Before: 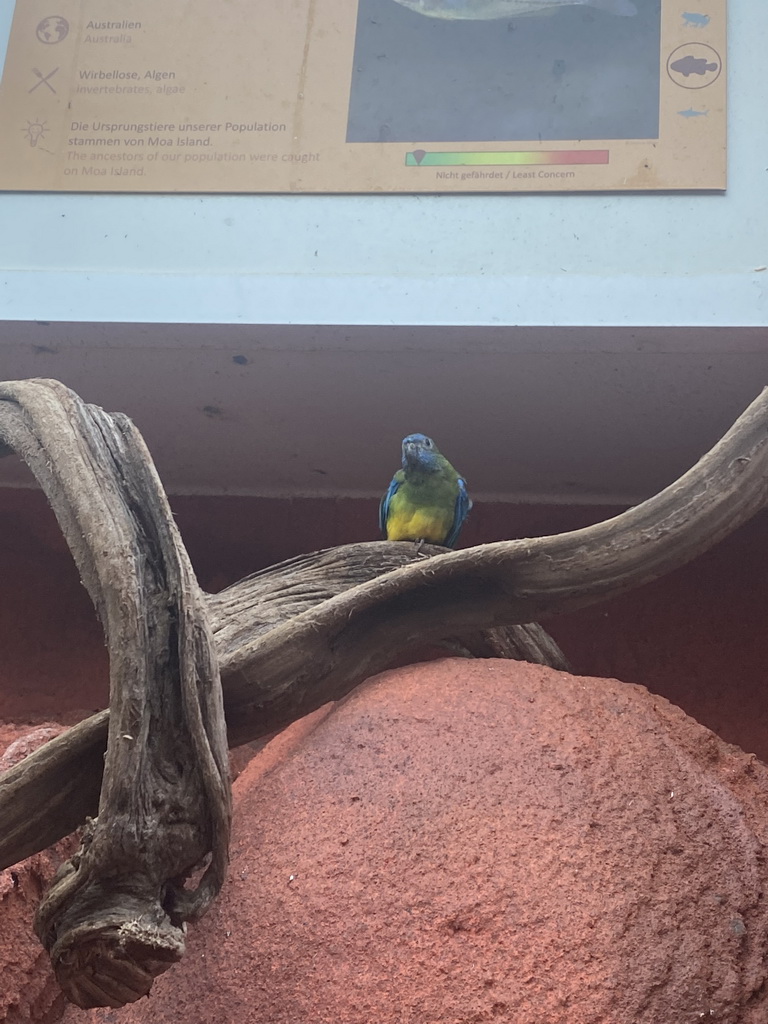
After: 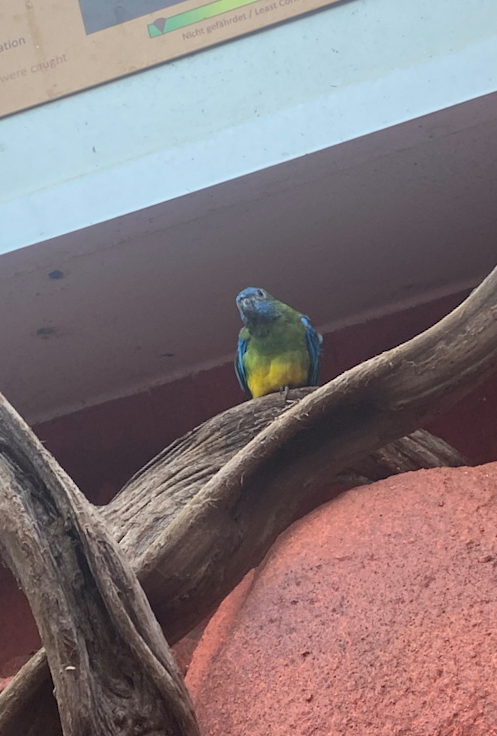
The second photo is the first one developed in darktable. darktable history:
crop and rotate: angle 18.66°, left 6.941%, right 4.018%, bottom 1.158%
